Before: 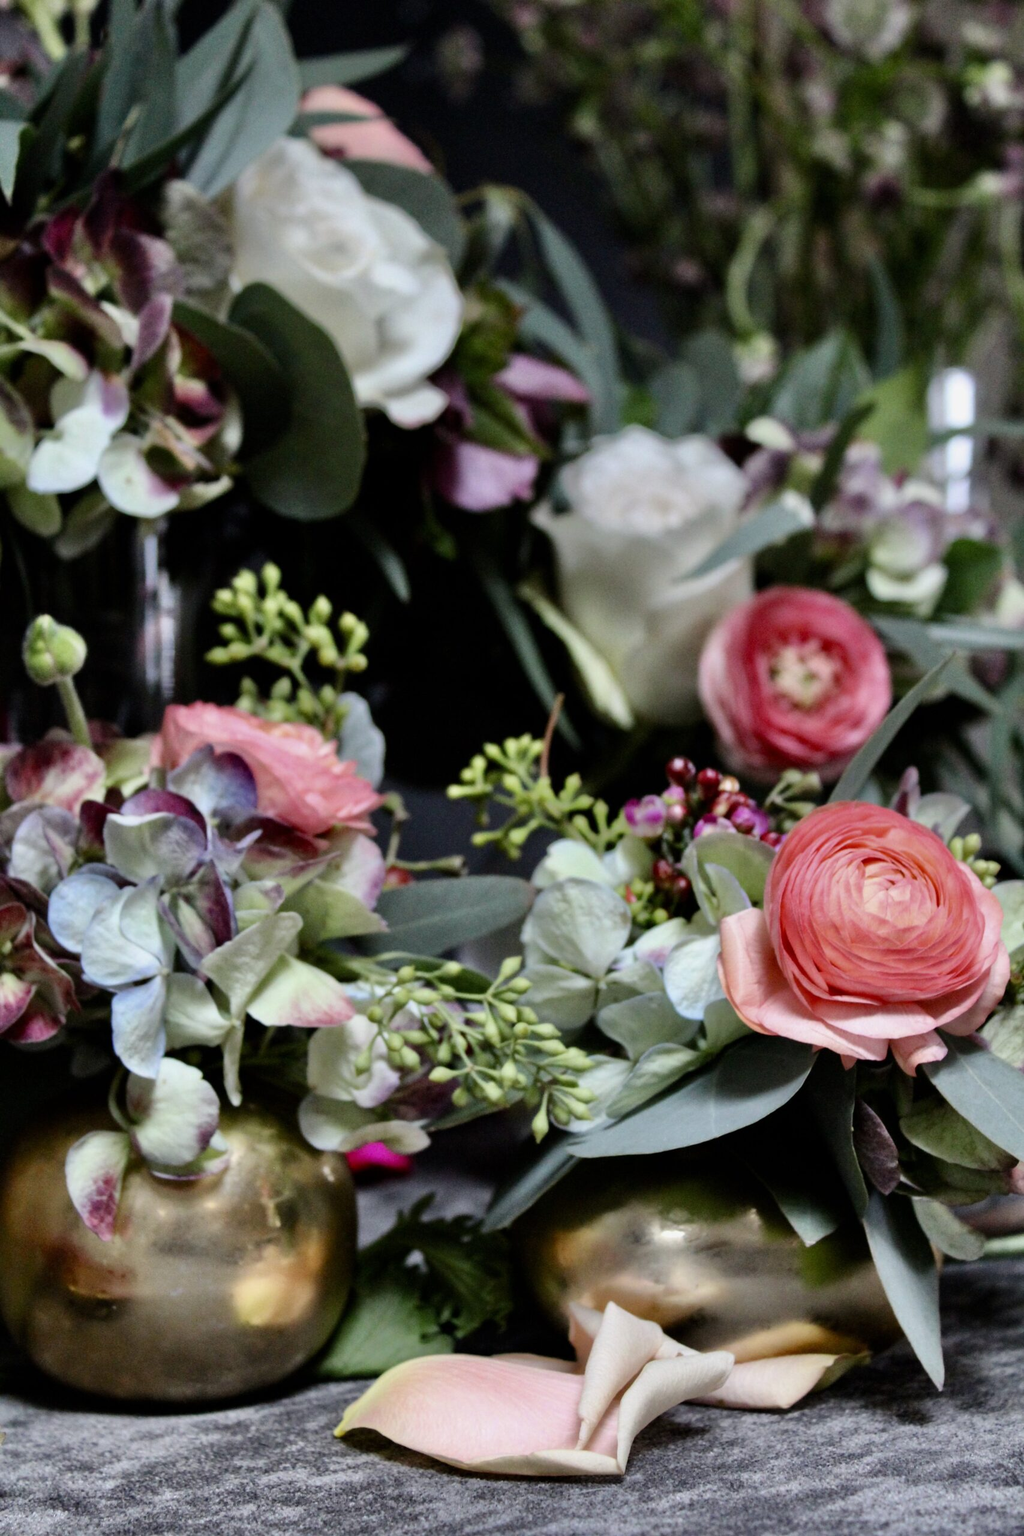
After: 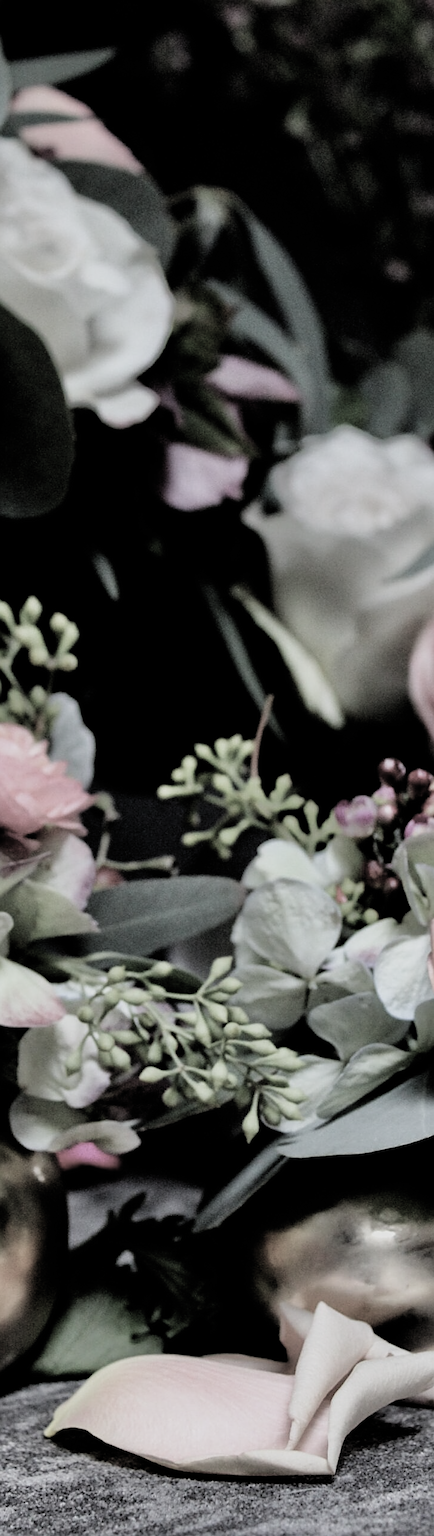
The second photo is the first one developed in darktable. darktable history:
crop: left 28.348%, right 29.196%
filmic rgb: black relative exposure -5.13 EV, white relative exposure 3.51 EV, hardness 3.18, contrast 1.194, highlights saturation mix -30.63%, color science v4 (2020)
sharpen: on, module defaults
contrast brightness saturation: saturation -0.049
